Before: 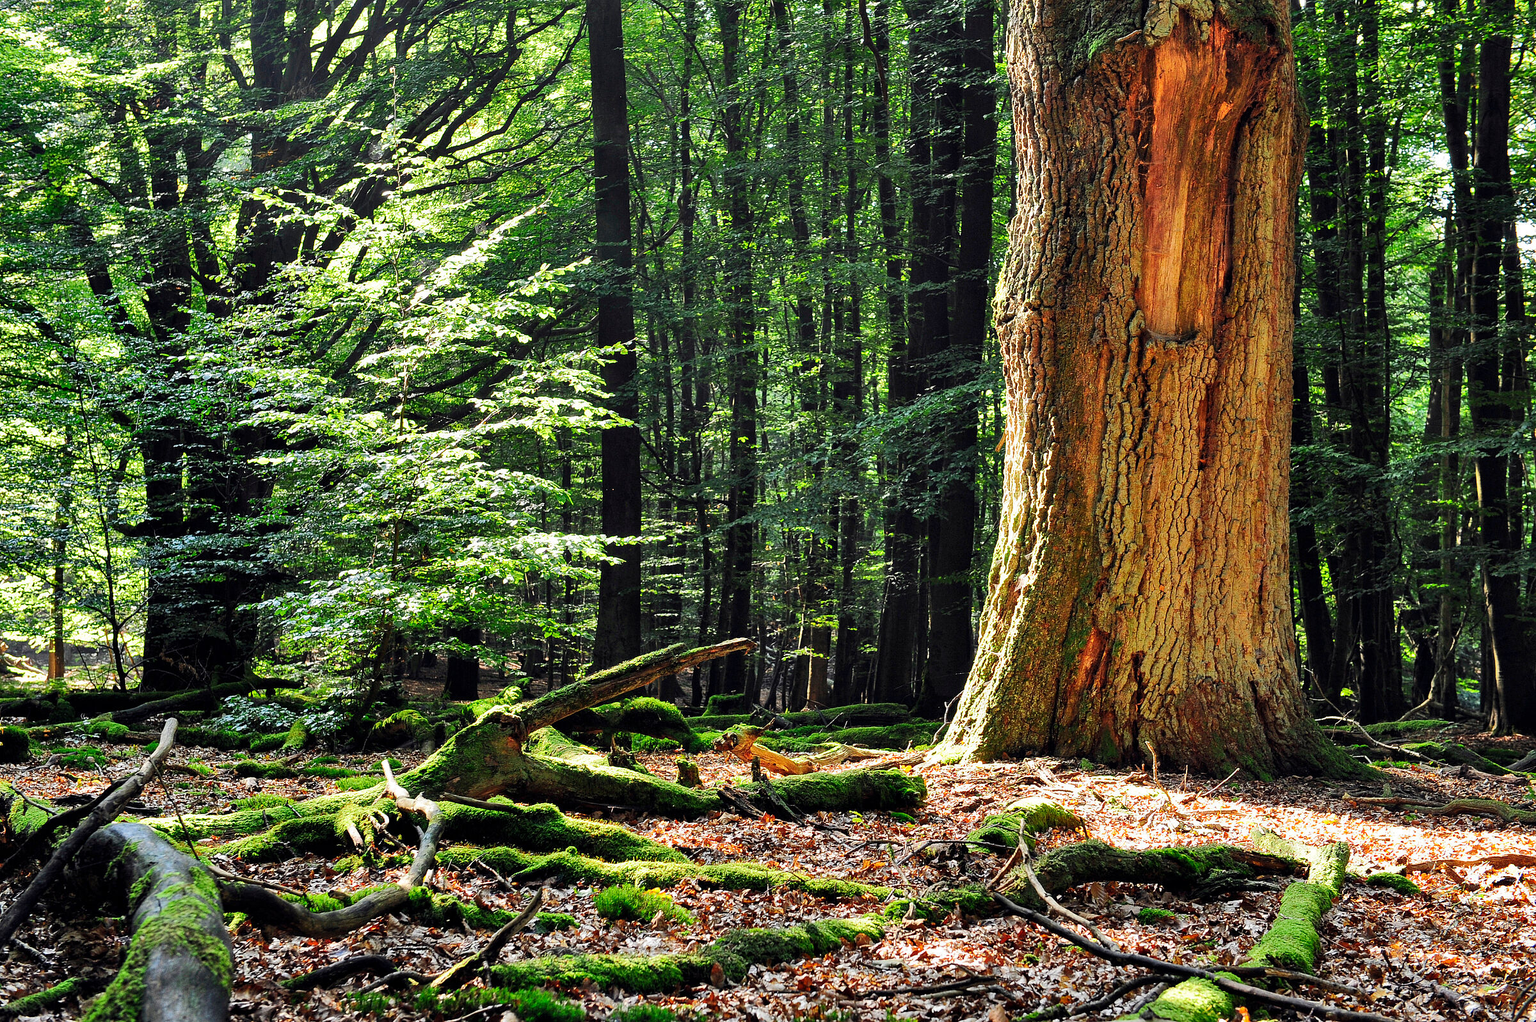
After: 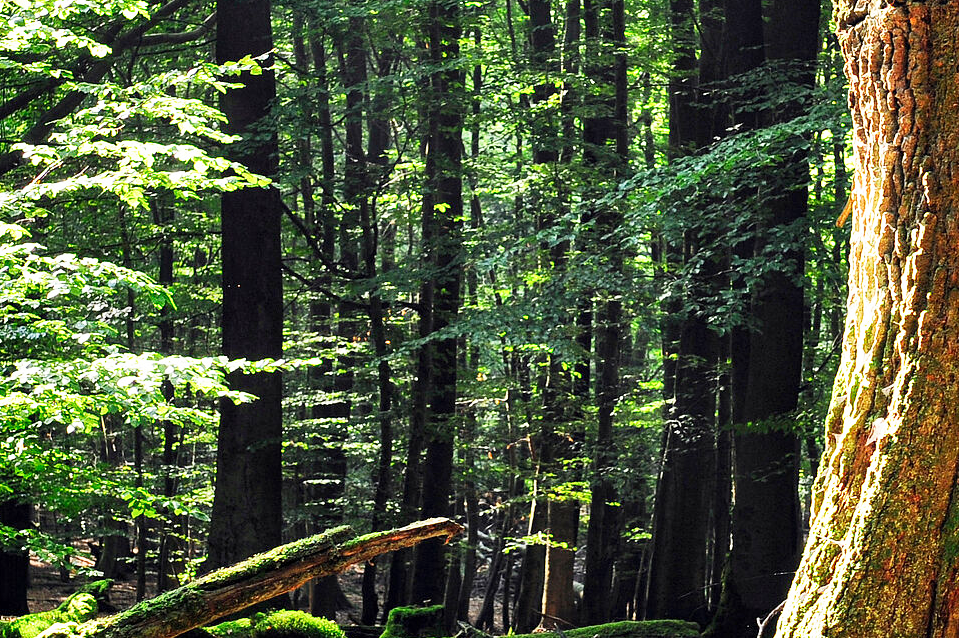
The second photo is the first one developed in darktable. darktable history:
base curve: curves: ch0 [(0, 0) (0.579, 0.807) (1, 1)], preserve colors none
crop: left 30%, top 30%, right 30%, bottom 30%
